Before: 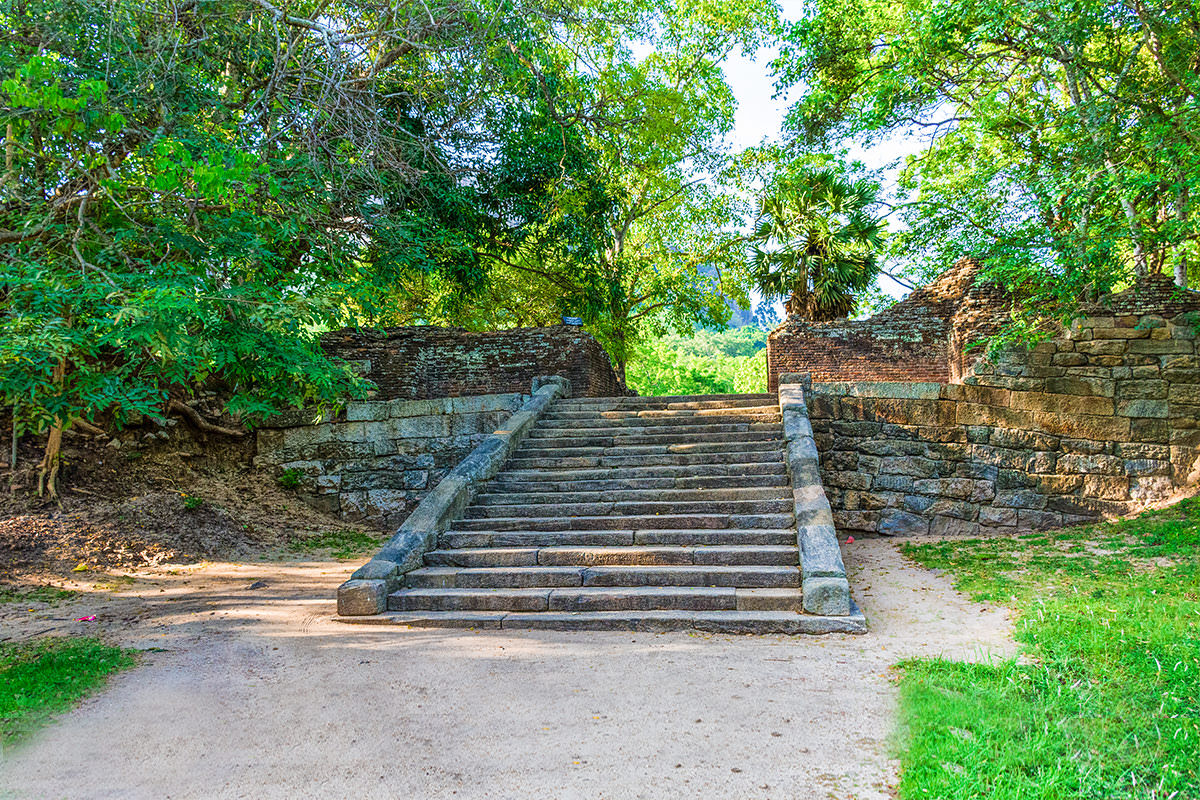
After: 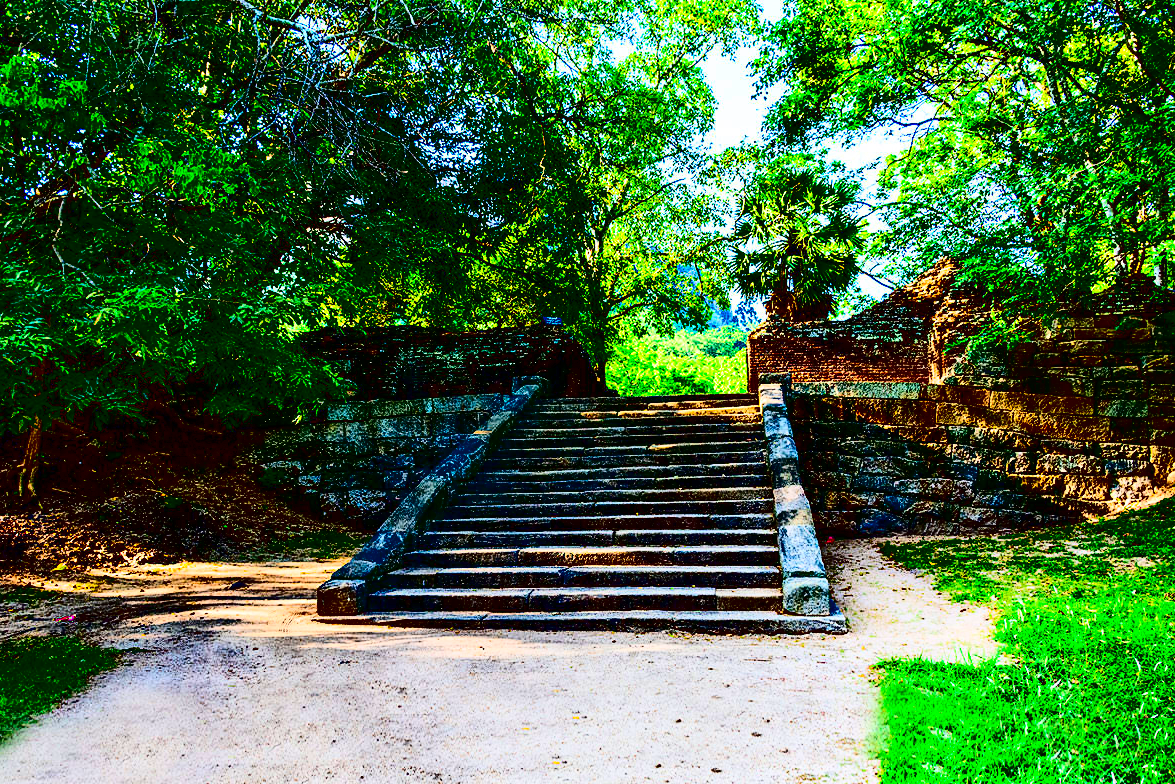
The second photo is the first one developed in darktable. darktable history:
crop: left 1.73%, right 0.272%, bottom 1.887%
contrast brightness saturation: contrast 0.77, brightness -0.989, saturation 0.992
